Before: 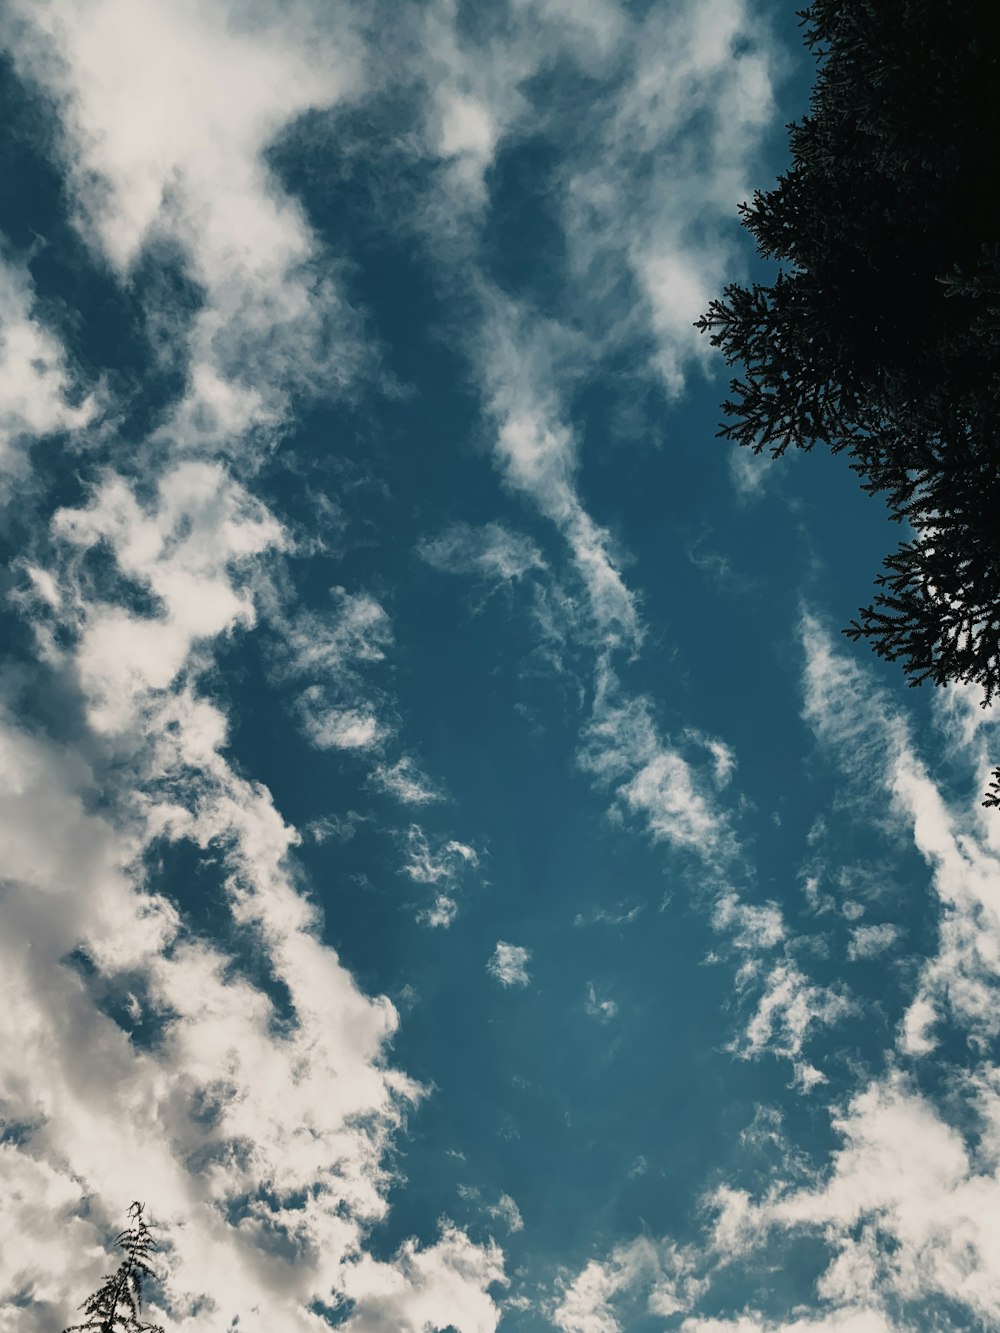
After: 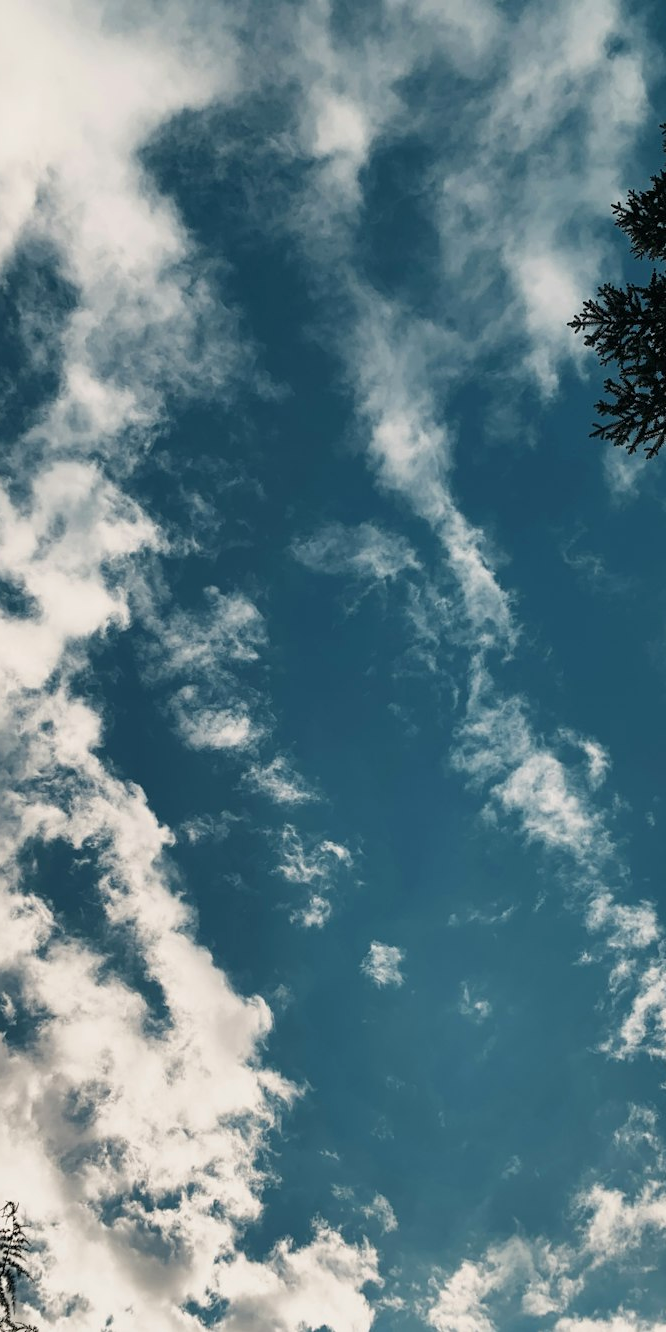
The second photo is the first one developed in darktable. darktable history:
crop and rotate: left 12.673%, right 20.66%
exposure: black level correction 0.001, exposure 0.191 EV, compensate highlight preservation false
